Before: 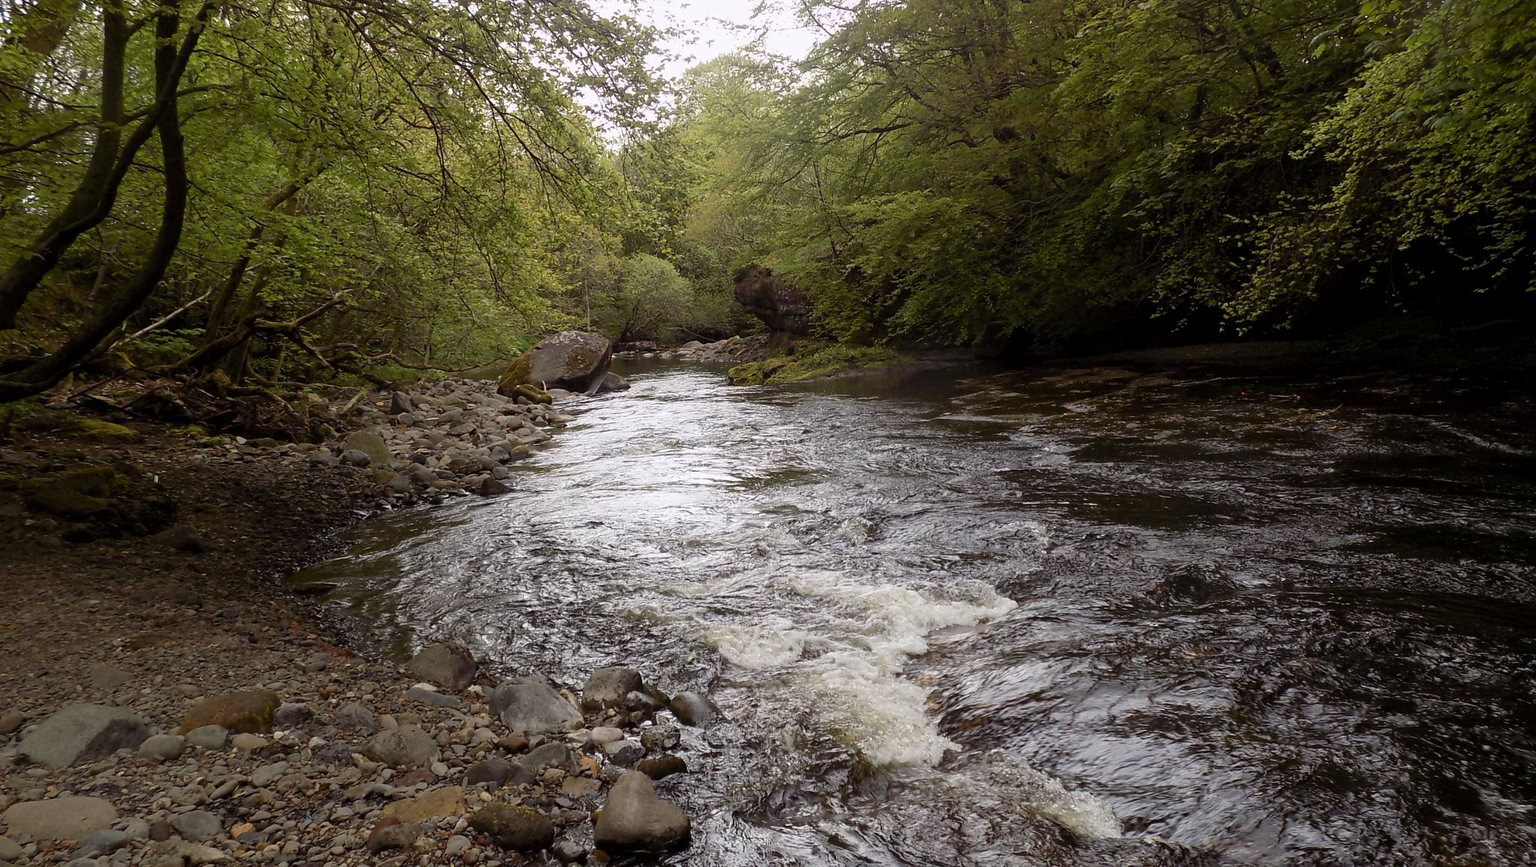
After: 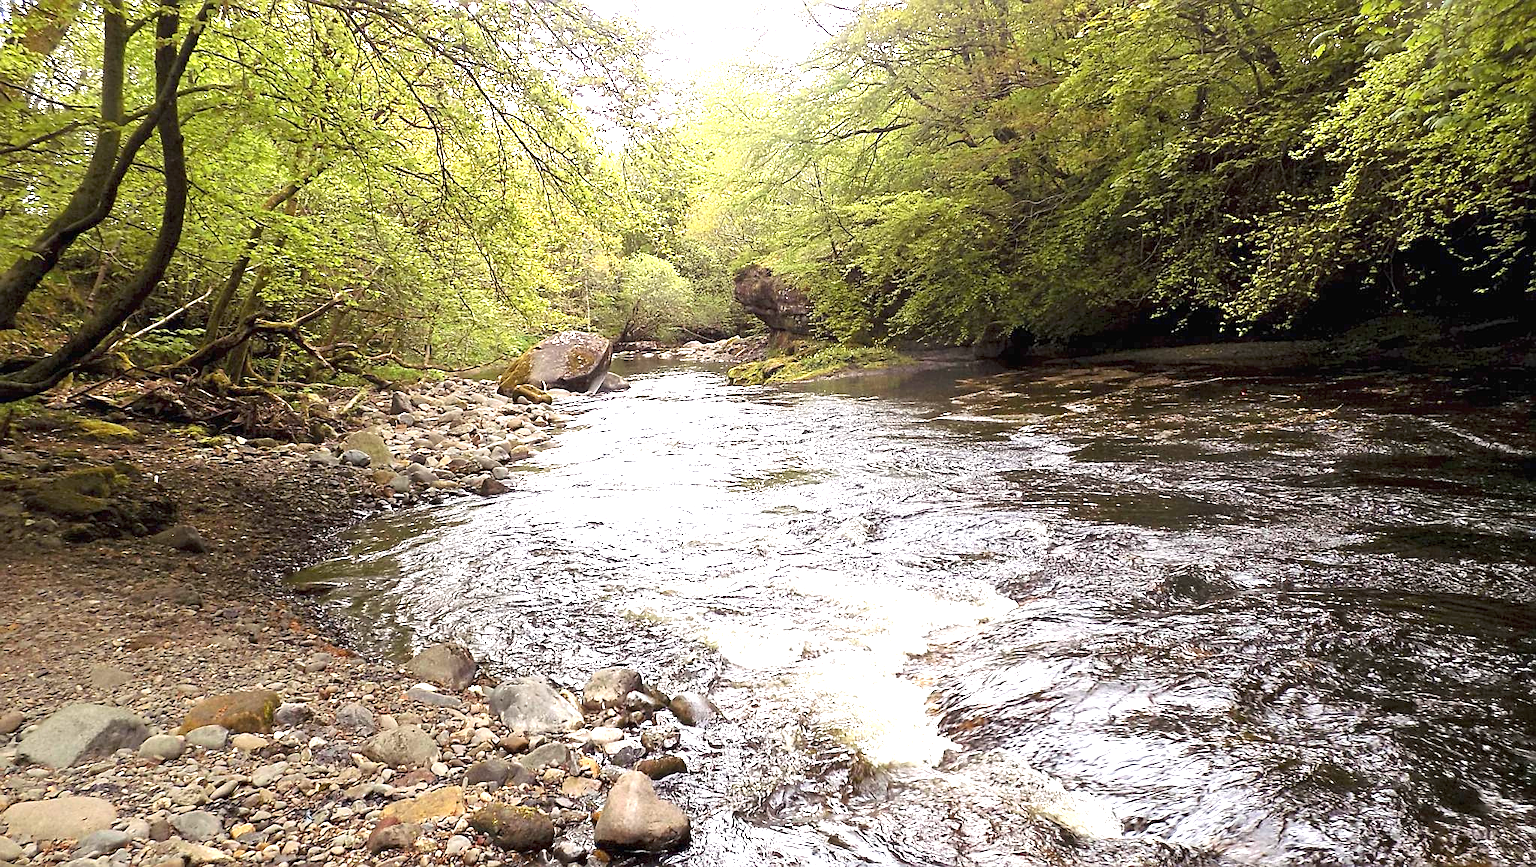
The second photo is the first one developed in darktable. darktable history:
exposure: black level correction 0, exposure 2.138 EV, compensate exposure bias true, compensate highlight preservation false
contrast brightness saturation: contrast 0.05, brightness 0.06, saturation 0.01
sharpen: amount 0.575
